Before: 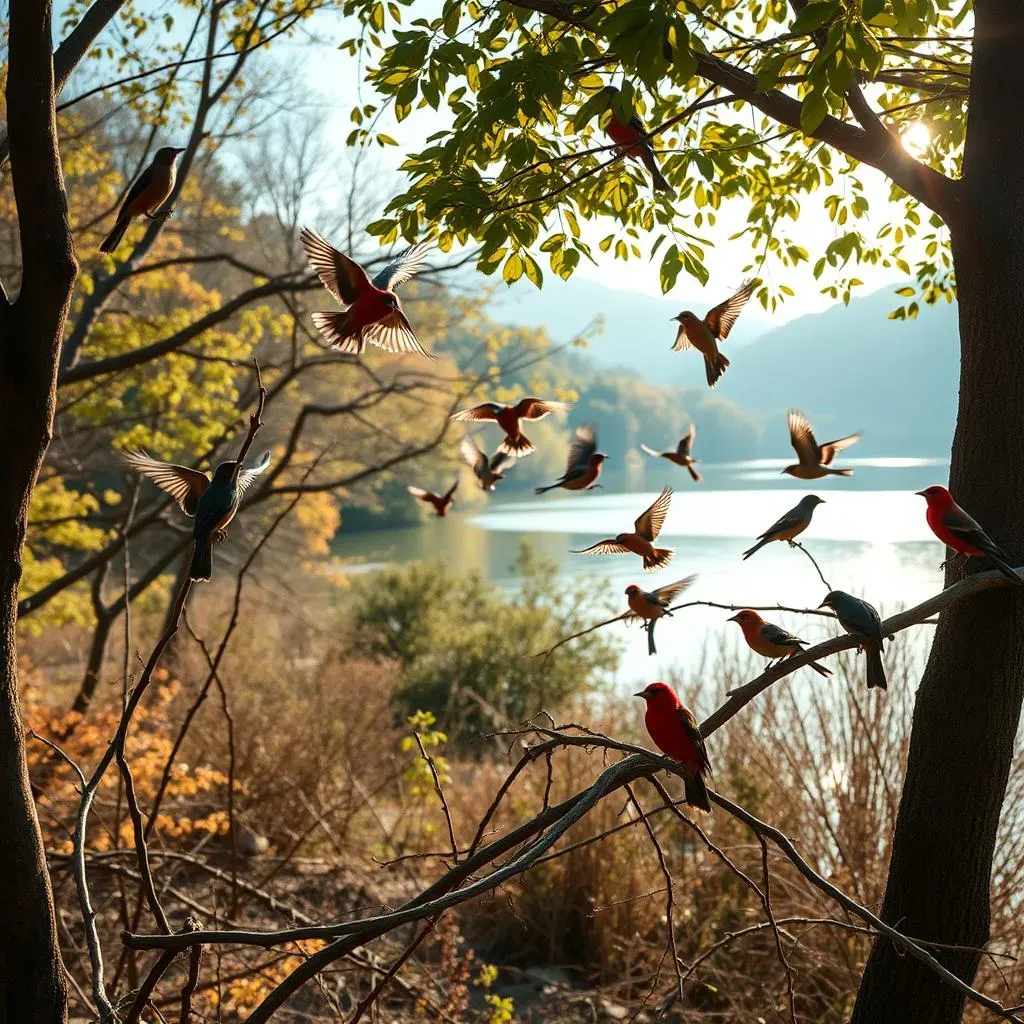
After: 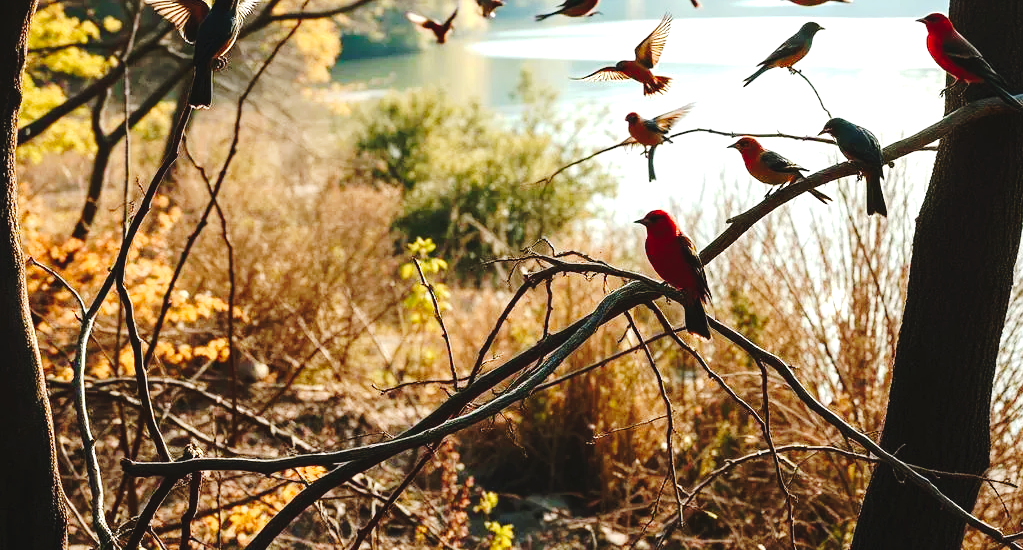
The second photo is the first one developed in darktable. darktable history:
crop and rotate: top 46.237%
tone curve: curves: ch0 [(0, 0) (0.003, 0.049) (0.011, 0.052) (0.025, 0.057) (0.044, 0.069) (0.069, 0.076) (0.1, 0.09) (0.136, 0.111) (0.177, 0.15) (0.224, 0.197) (0.277, 0.267) (0.335, 0.366) (0.399, 0.477) (0.468, 0.561) (0.543, 0.651) (0.623, 0.733) (0.709, 0.804) (0.801, 0.869) (0.898, 0.924) (1, 1)], preserve colors none
exposure: black level correction 0, exposure 0.6 EV, compensate exposure bias true, compensate highlight preservation false
